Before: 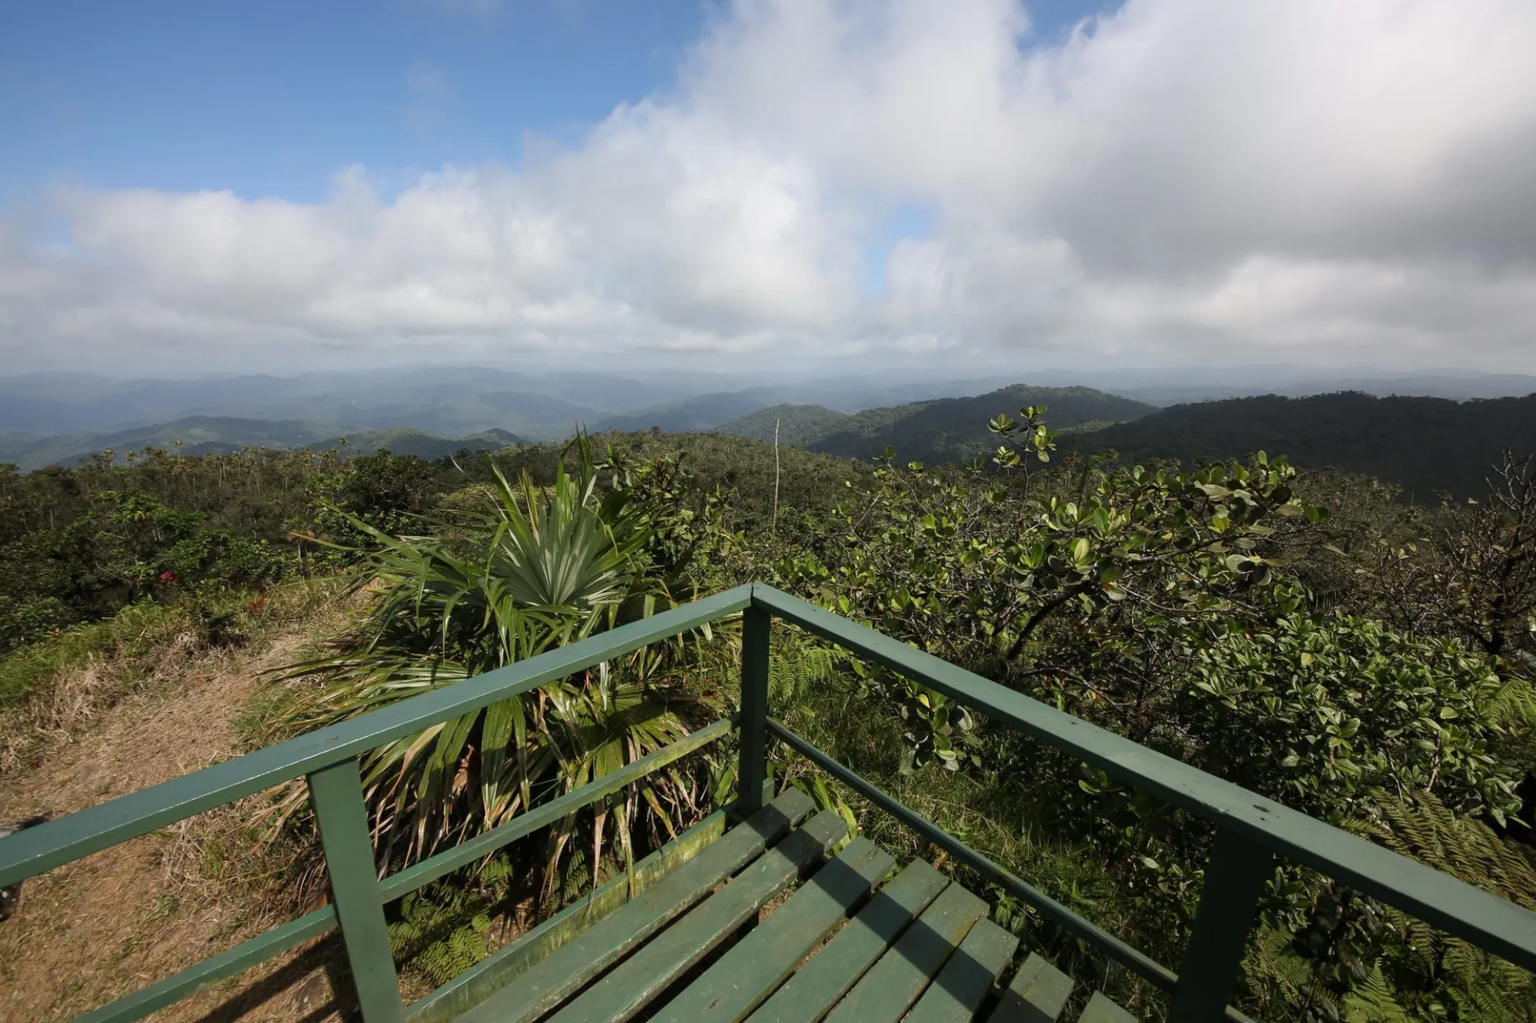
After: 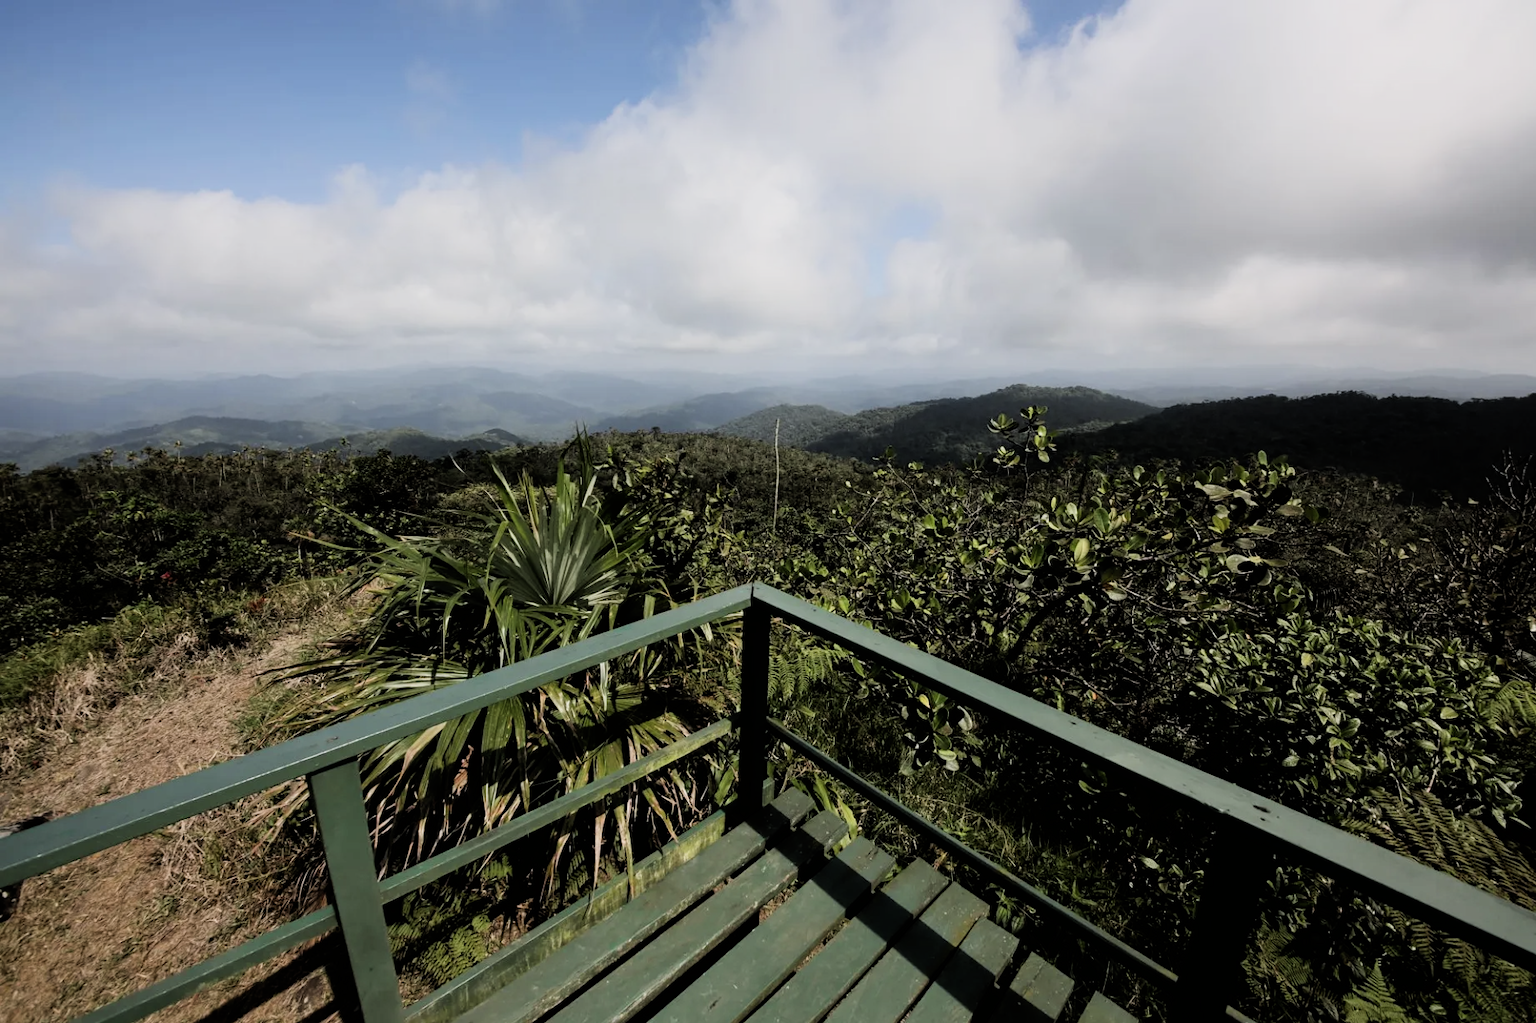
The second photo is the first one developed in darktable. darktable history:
filmic rgb: black relative exposure -5.03 EV, white relative exposure 3.52 EV, hardness 3.17, contrast 1.402, highlights saturation mix -49.7%, iterations of high-quality reconstruction 0
color balance rgb: highlights gain › chroma 0.225%, highlights gain › hue 332.6°, perceptual saturation grading › global saturation -0.112%, global vibrance -22.934%
